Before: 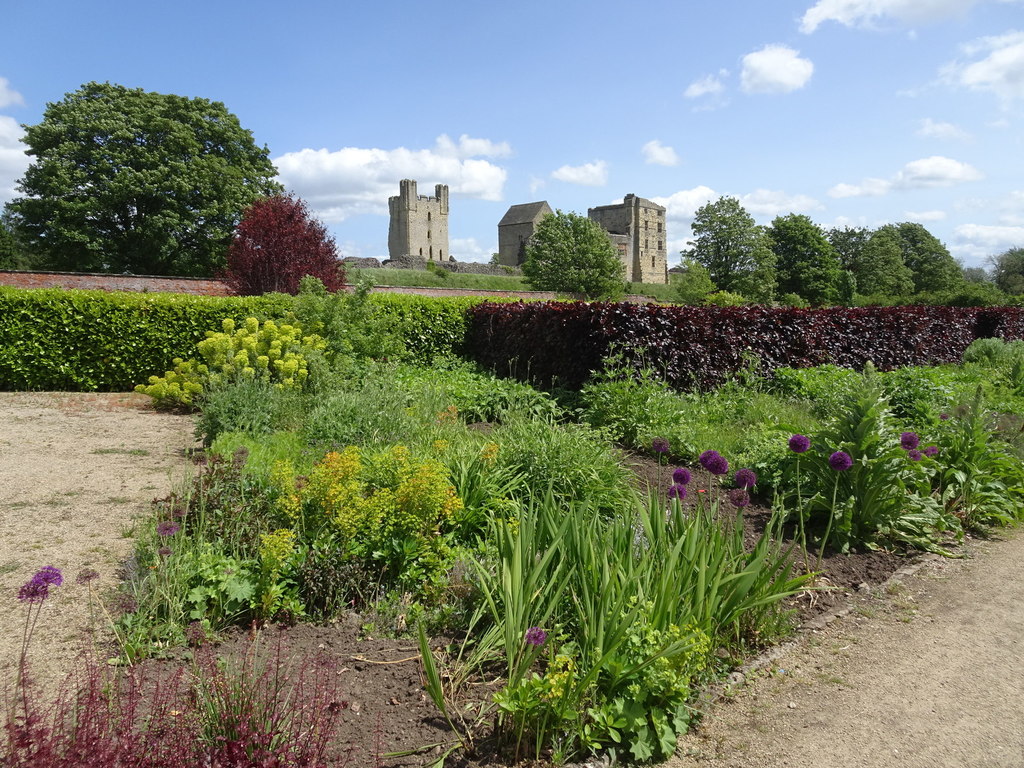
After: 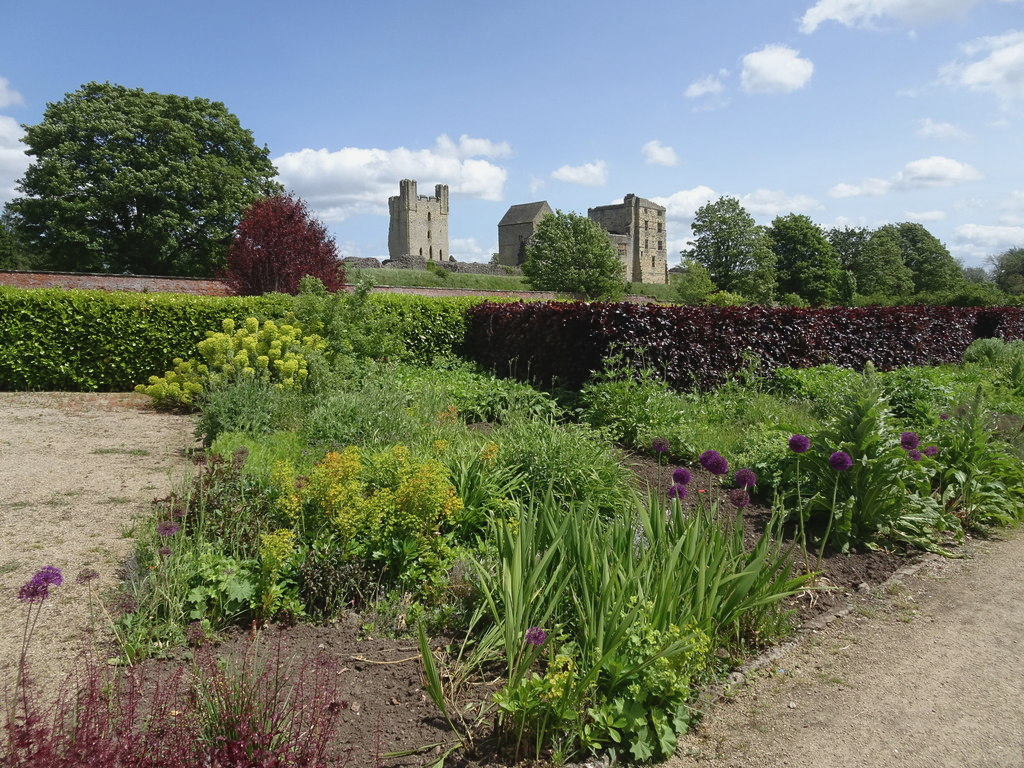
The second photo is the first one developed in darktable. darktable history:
contrast brightness saturation: contrast -0.069, brightness -0.044, saturation -0.113
